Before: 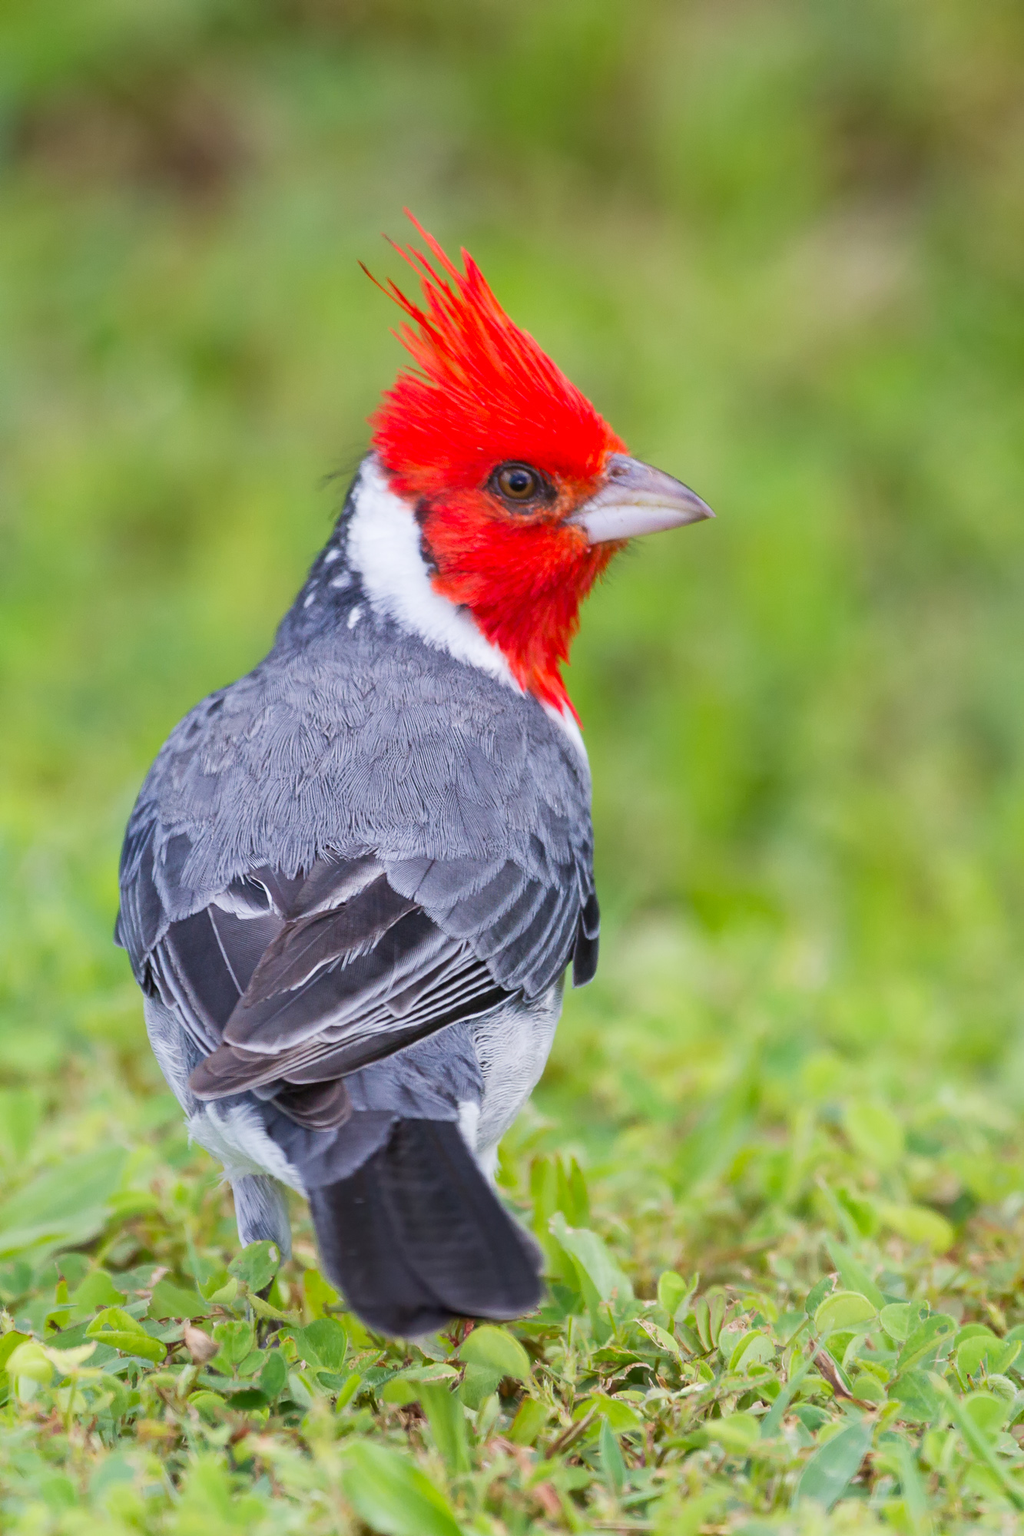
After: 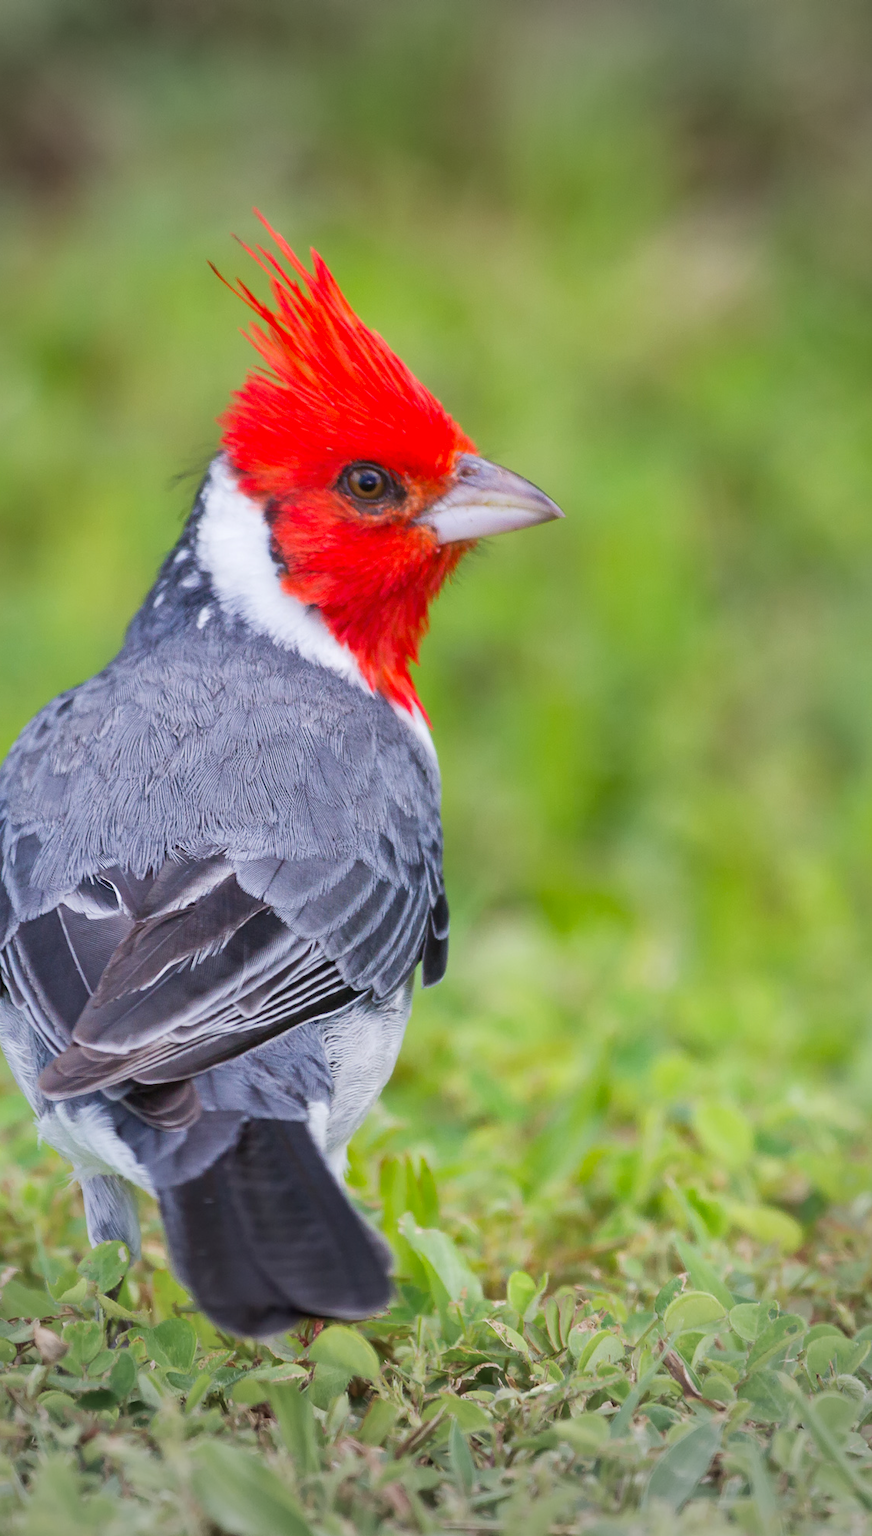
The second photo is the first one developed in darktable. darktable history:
crop and rotate: left 14.73%
shadows and highlights: shadows 10.9, white point adjustment 0.866, highlights -39.77
vignetting: fall-off start 68.5%, fall-off radius 29.89%, brightness -0.263, center (-0.033, -0.036), width/height ratio 0.991, shape 0.86
